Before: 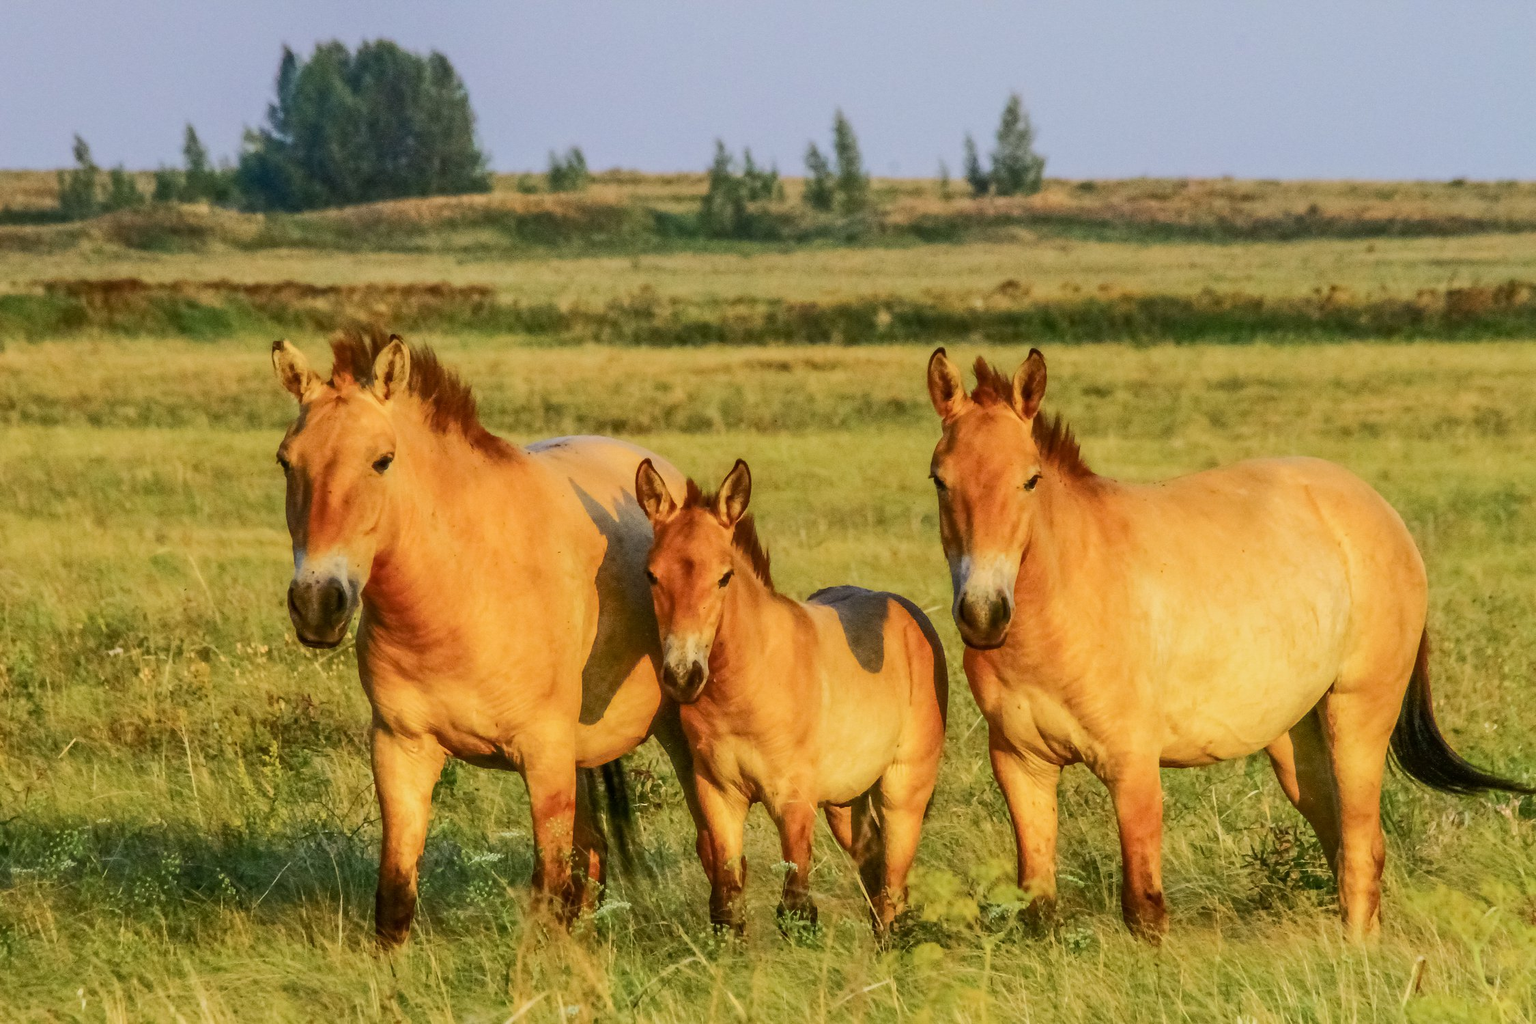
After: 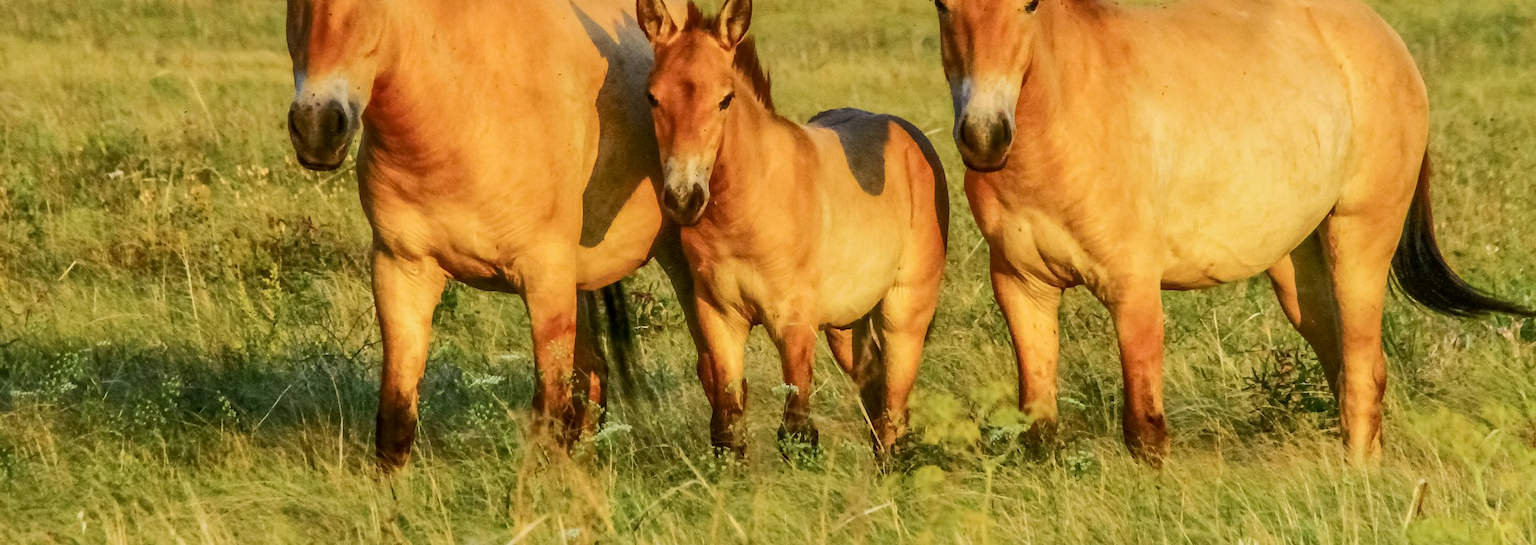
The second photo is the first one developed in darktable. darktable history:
local contrast: mode bilateral grid, contrast 21, coarseness 50, detail 119%, midtone range 0.2
crop and rotate: top 46.668%, right 0.072%
